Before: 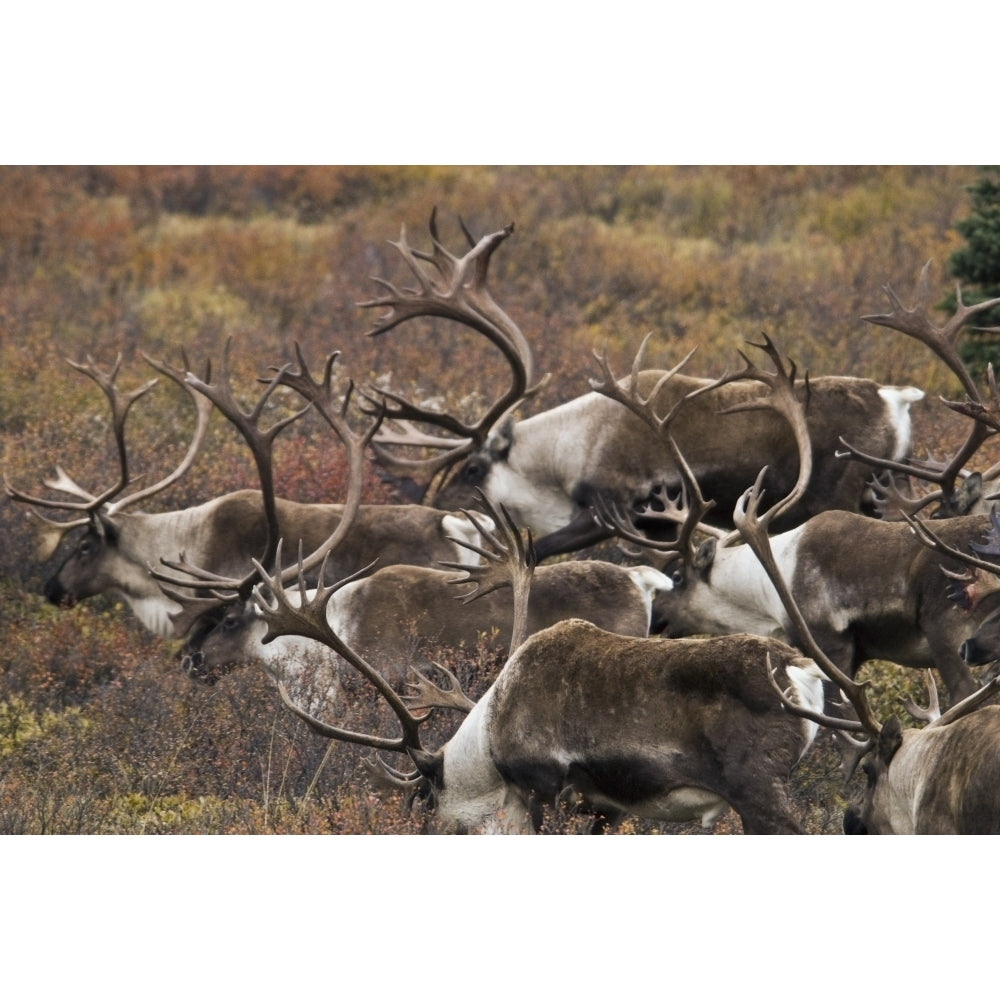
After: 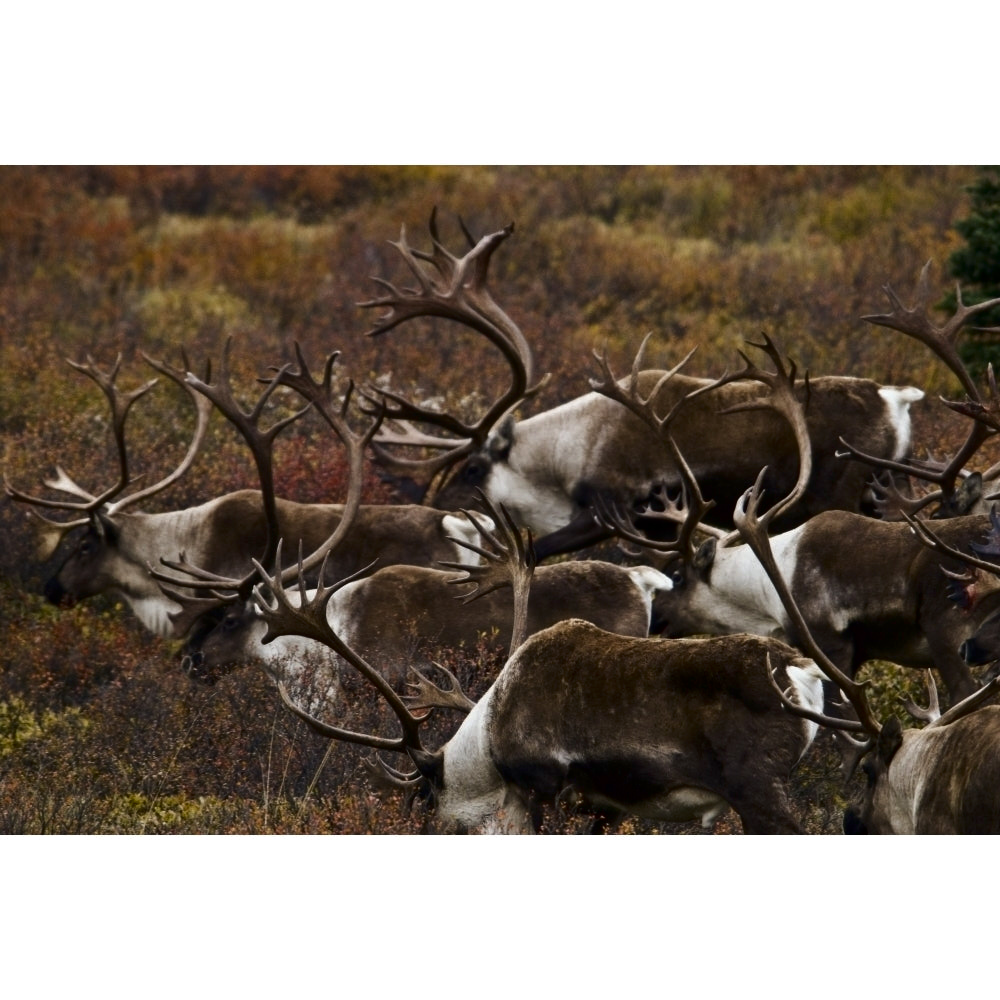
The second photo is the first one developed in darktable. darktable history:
contrast brightness saturation: contrast 0.096, brightness -0.278, saturation 0.138
